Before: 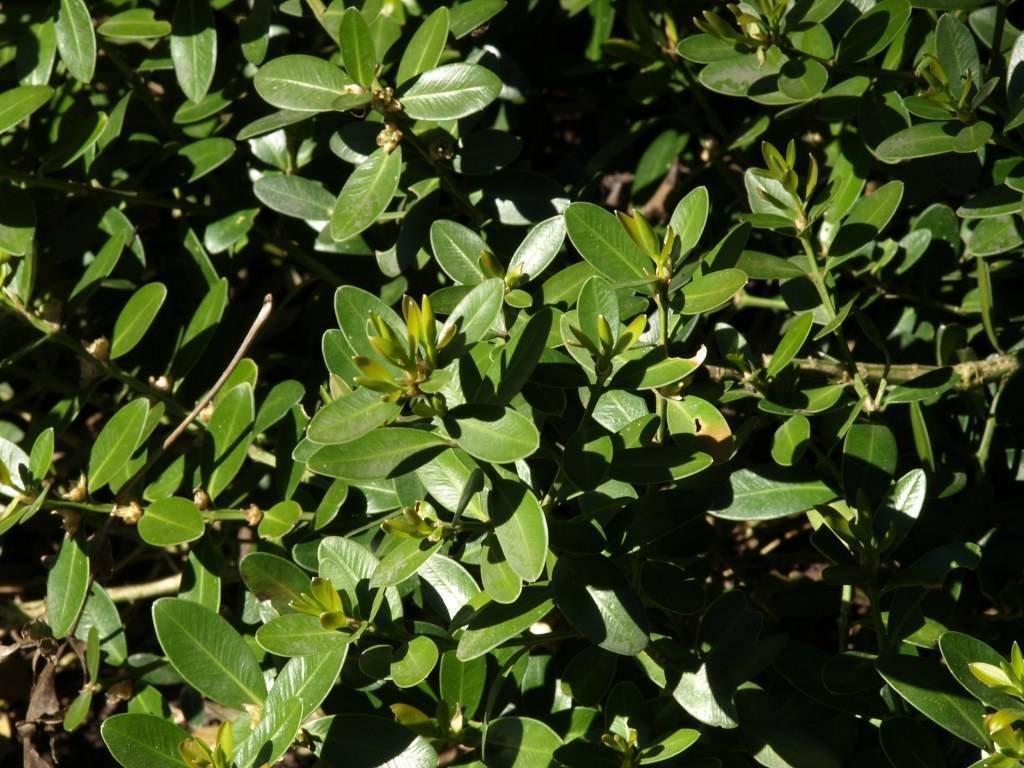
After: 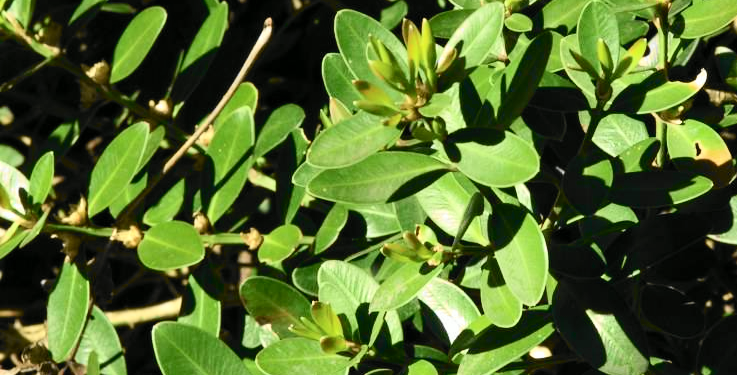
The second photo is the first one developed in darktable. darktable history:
crop: top 35.988%, right 27.933%, bottom 15.112%
tone curve: curves: ch0 [(0, 0) (0.055, 0.057) (0.258, 0.307) (0.434, 0.543) (0.517, 0.657) (0.745, 0.874) (1, 1)]; ch1 [(0, 0) (0.346, 0.307) (0.418, 0.383) (0.46, 0.439) (0.482, 0.493) (0.502, 0.497) (0.517, 0.506) (0.55, 0.561) (0.588, 0.61) (0.646, 0.688) (1, 1)]; ch2 [(0, 0) (0.346, 0.34) (0.431, 0.45) (0.485, 0.499) (0.5, 0.503) (0.527, 0.508) (0.545, 0.562) (0.679, 0.706) (1, 1)], color space Lab, independent channels, preserve colors none
